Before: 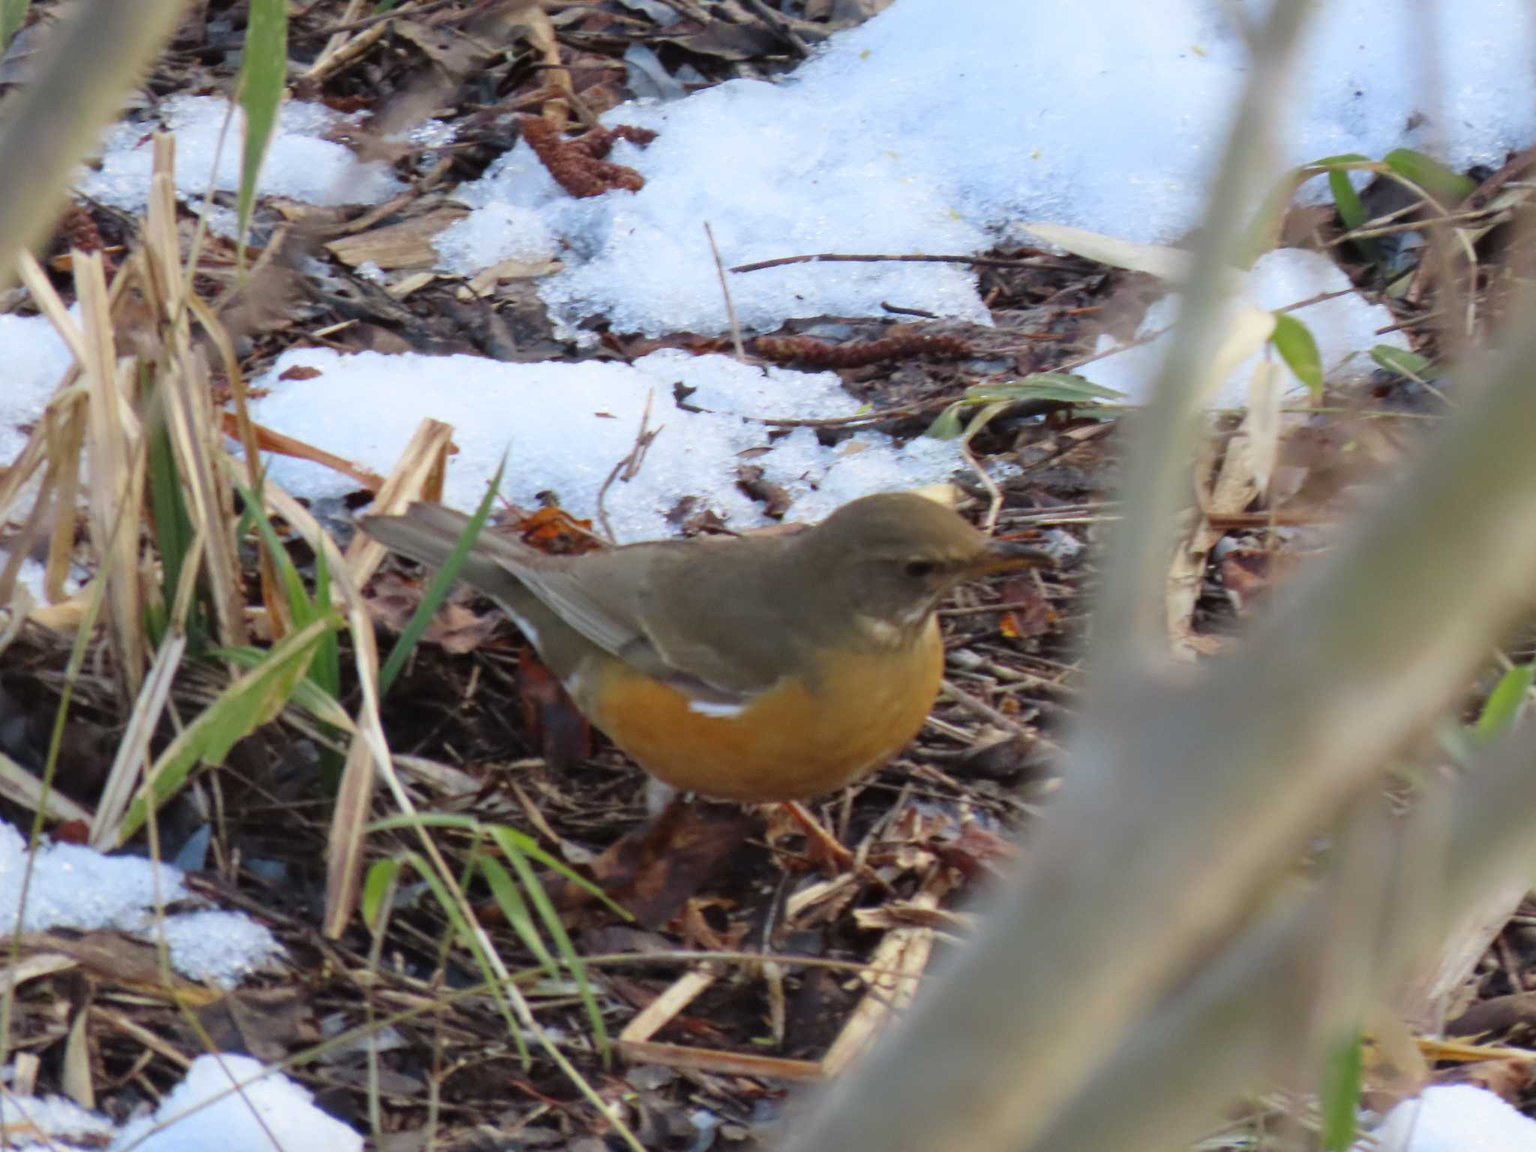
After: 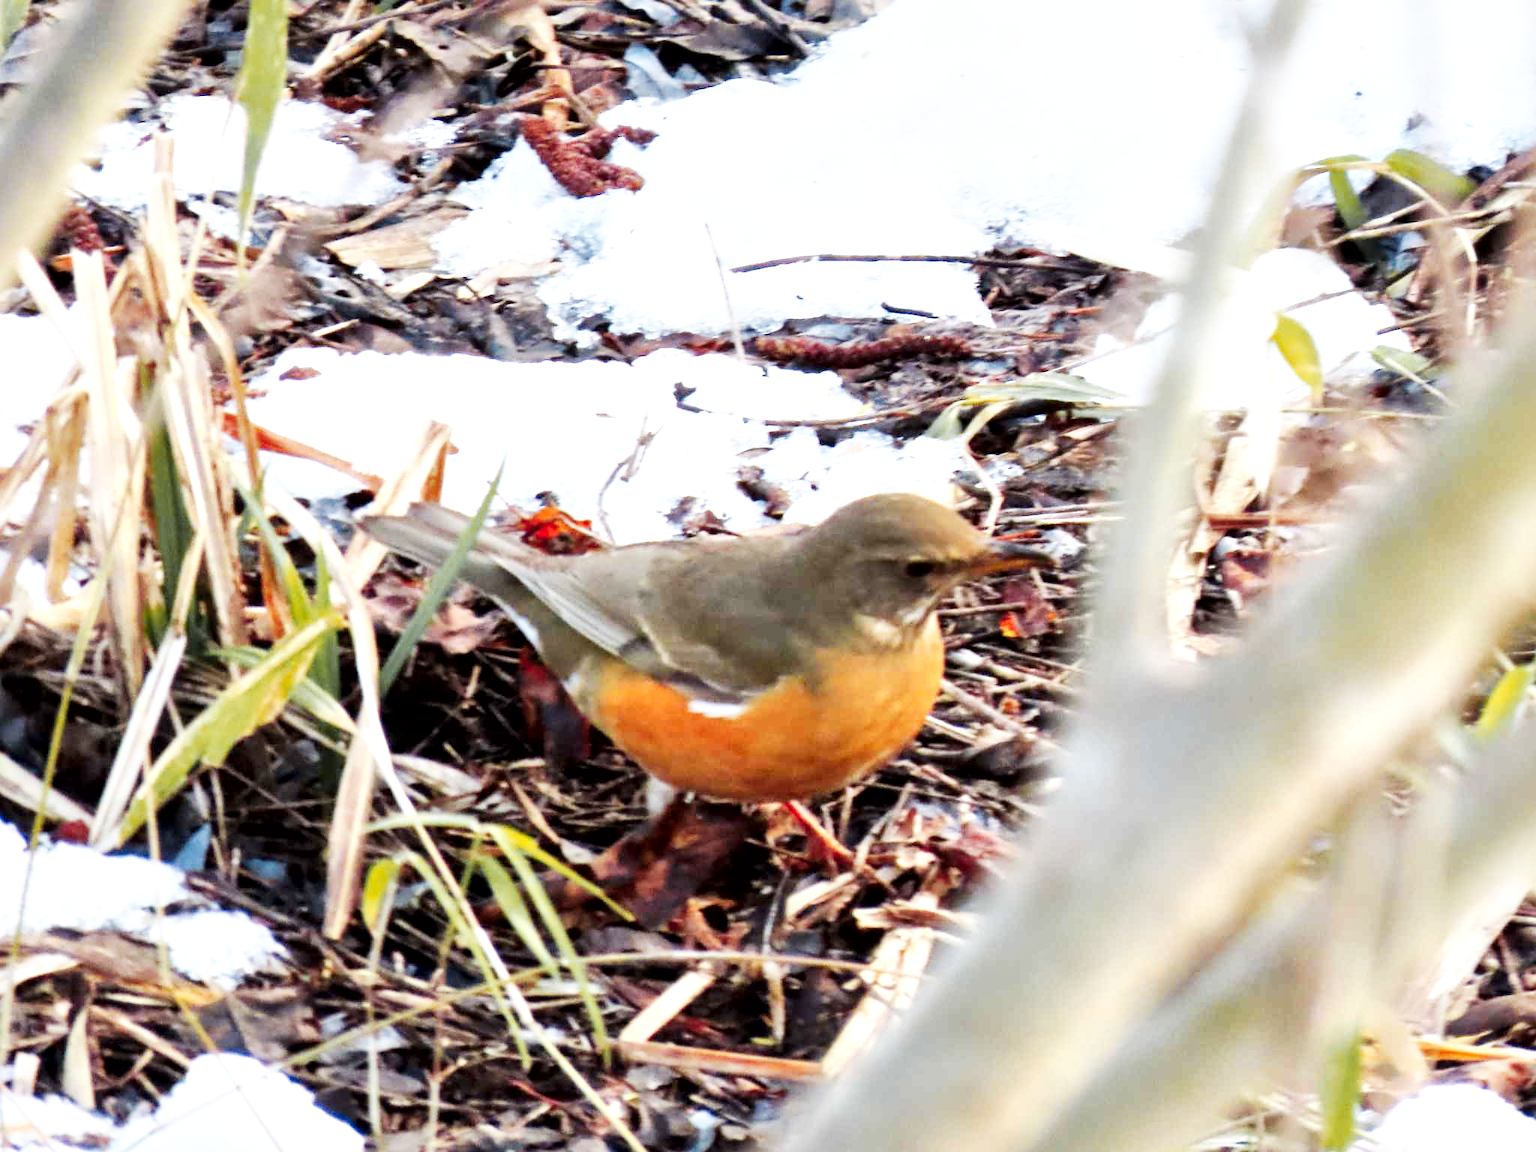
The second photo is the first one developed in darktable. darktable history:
color zones: curves: ch1 [(0.29, 0.492) (0.373, 0.185) (0.509, 0.481)]; ch2 [(0.25, 0.462) (0.749, 0.457)]
sharpen: radius 1.004
base curve: curves: ch0 [(0, 0) (0.007, 0.004) (0.027, 0.03) (0.046, 0.07) (0.207, 0.54) (0.442, 0.872) (0.673, 0.972) (1, 1)], preserve colors none
local contrast: mode bilateral grid, contrast 19, coarseness 50, detail 149%, midtone range 0.2
exposure: black level correction 0.005, exposure 0.282 EV, compensate exposure bias true, compensate highlight preservation false
